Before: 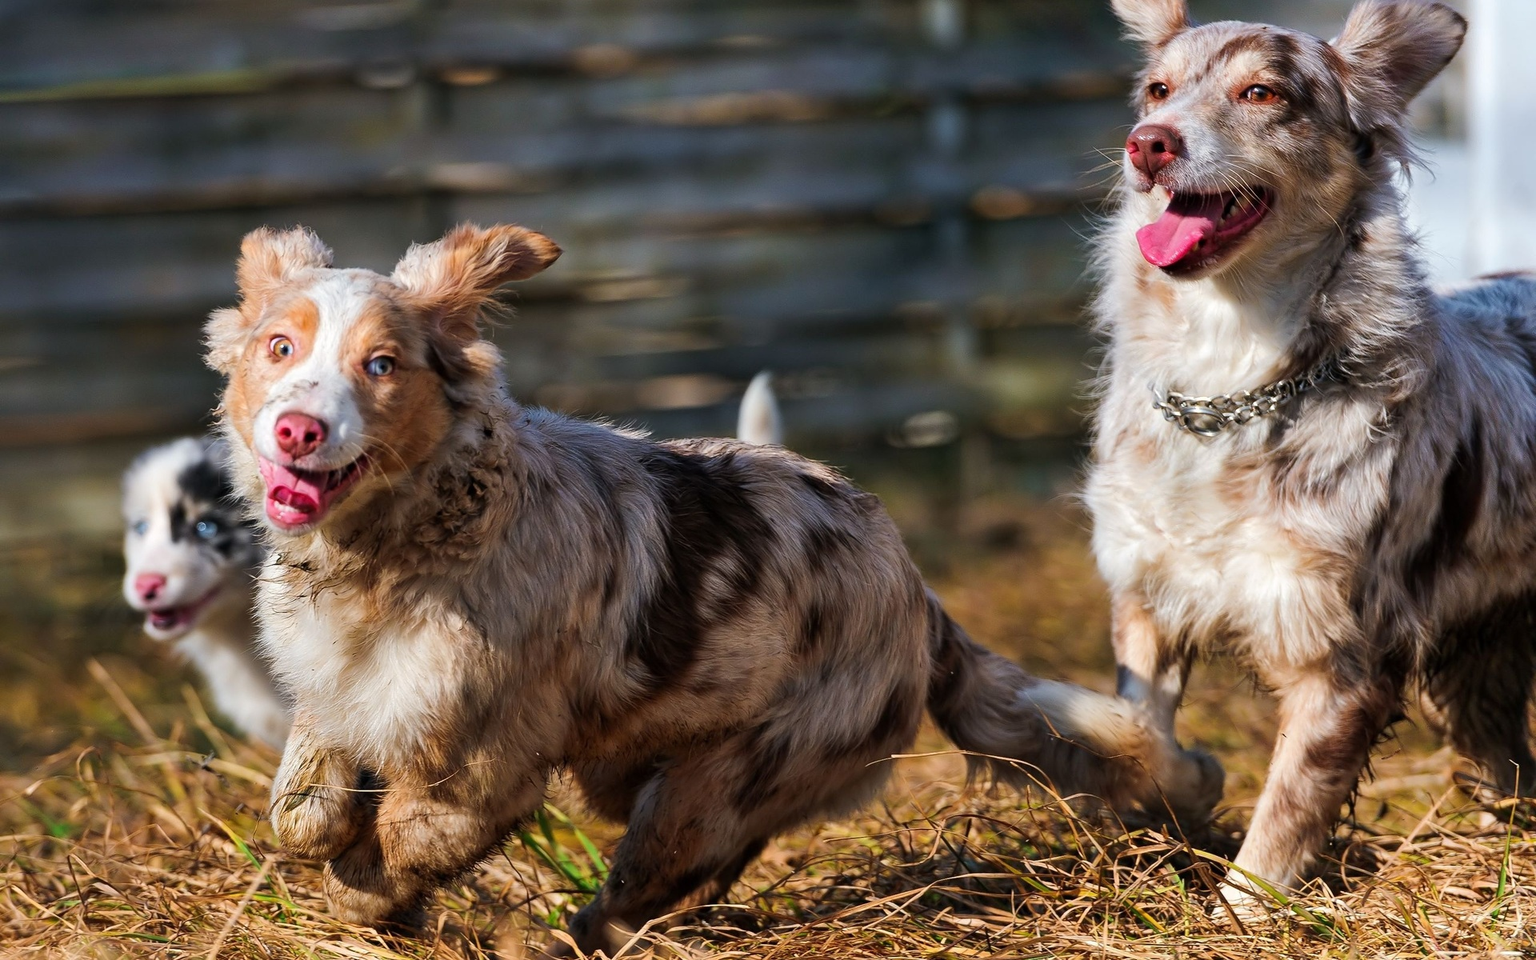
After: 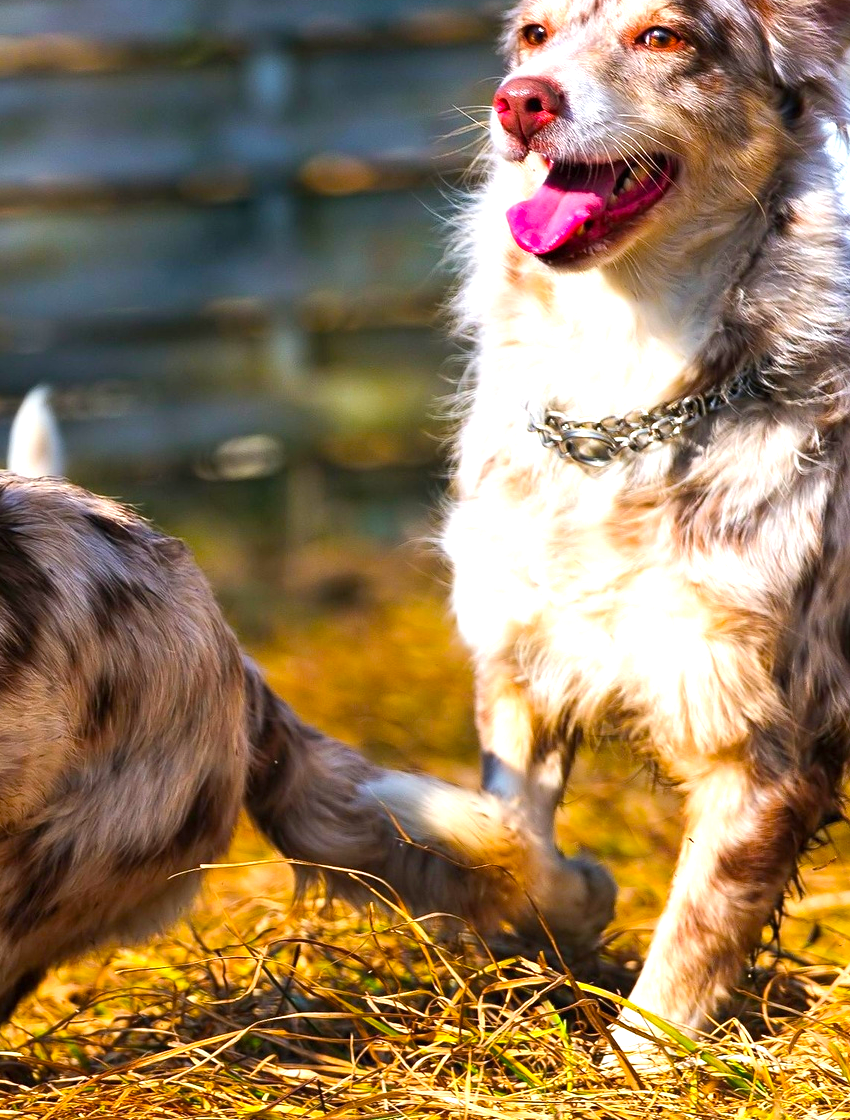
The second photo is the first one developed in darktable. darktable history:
crop: left 47.628%, top 6.643%, right 7.874%
color balance rgb: linear chroma grading › global chroma 15%, perceptual saturation grading › global saturation 30%
exposure: black level correction 0, exposure 0.9 EV, compensate highlight preservation false
